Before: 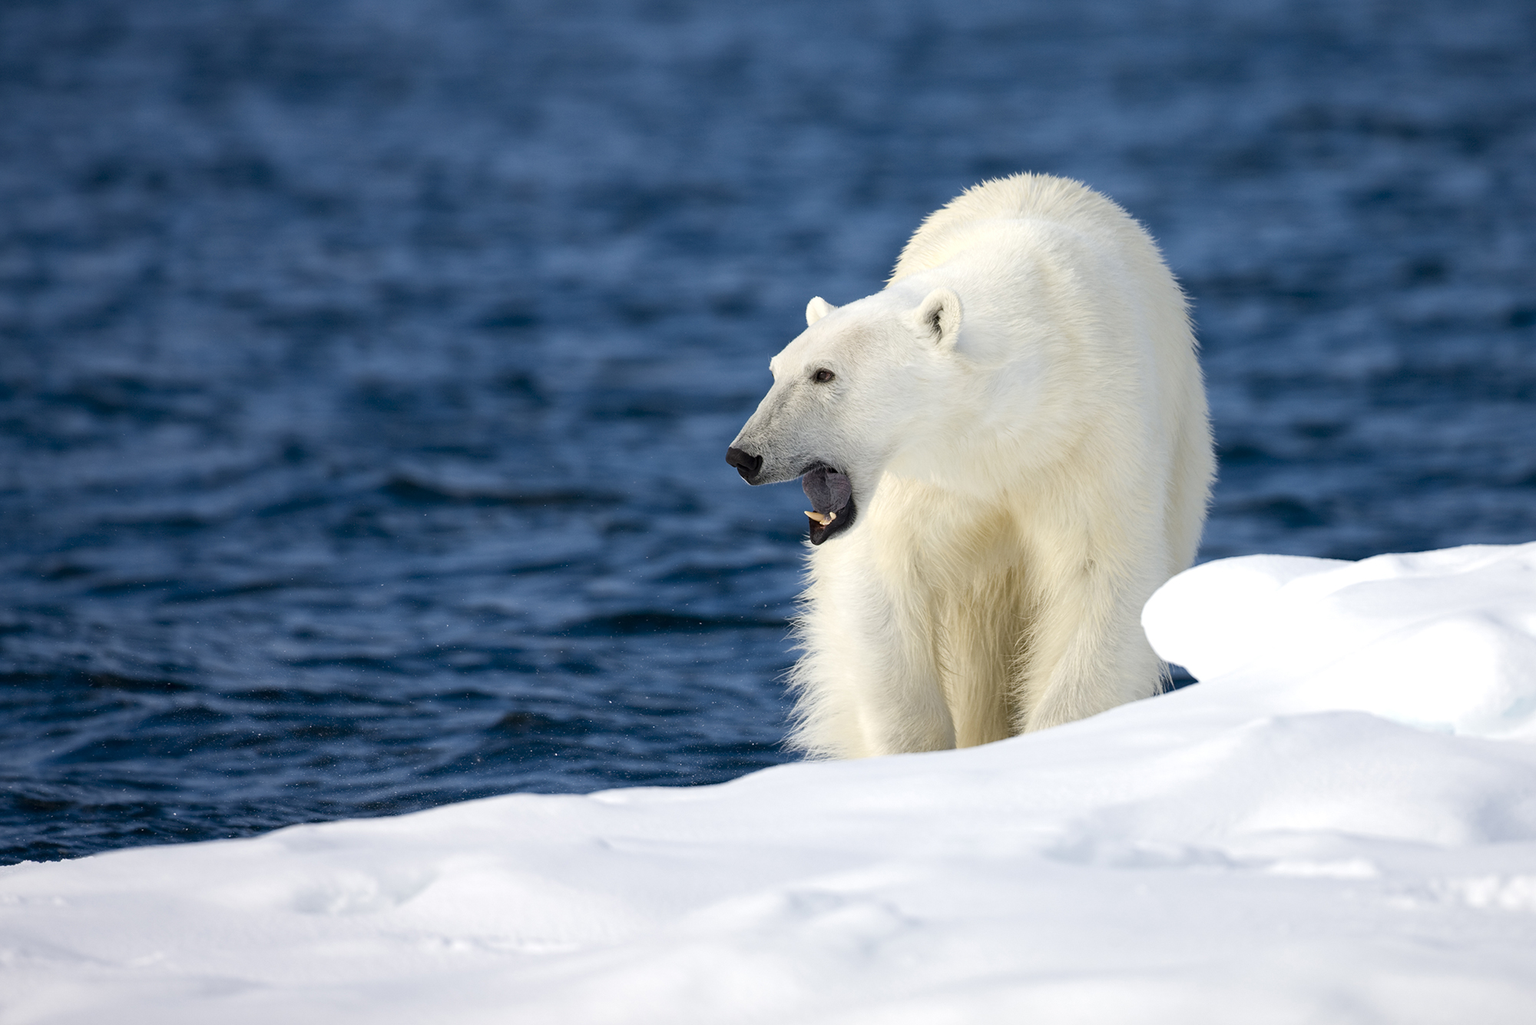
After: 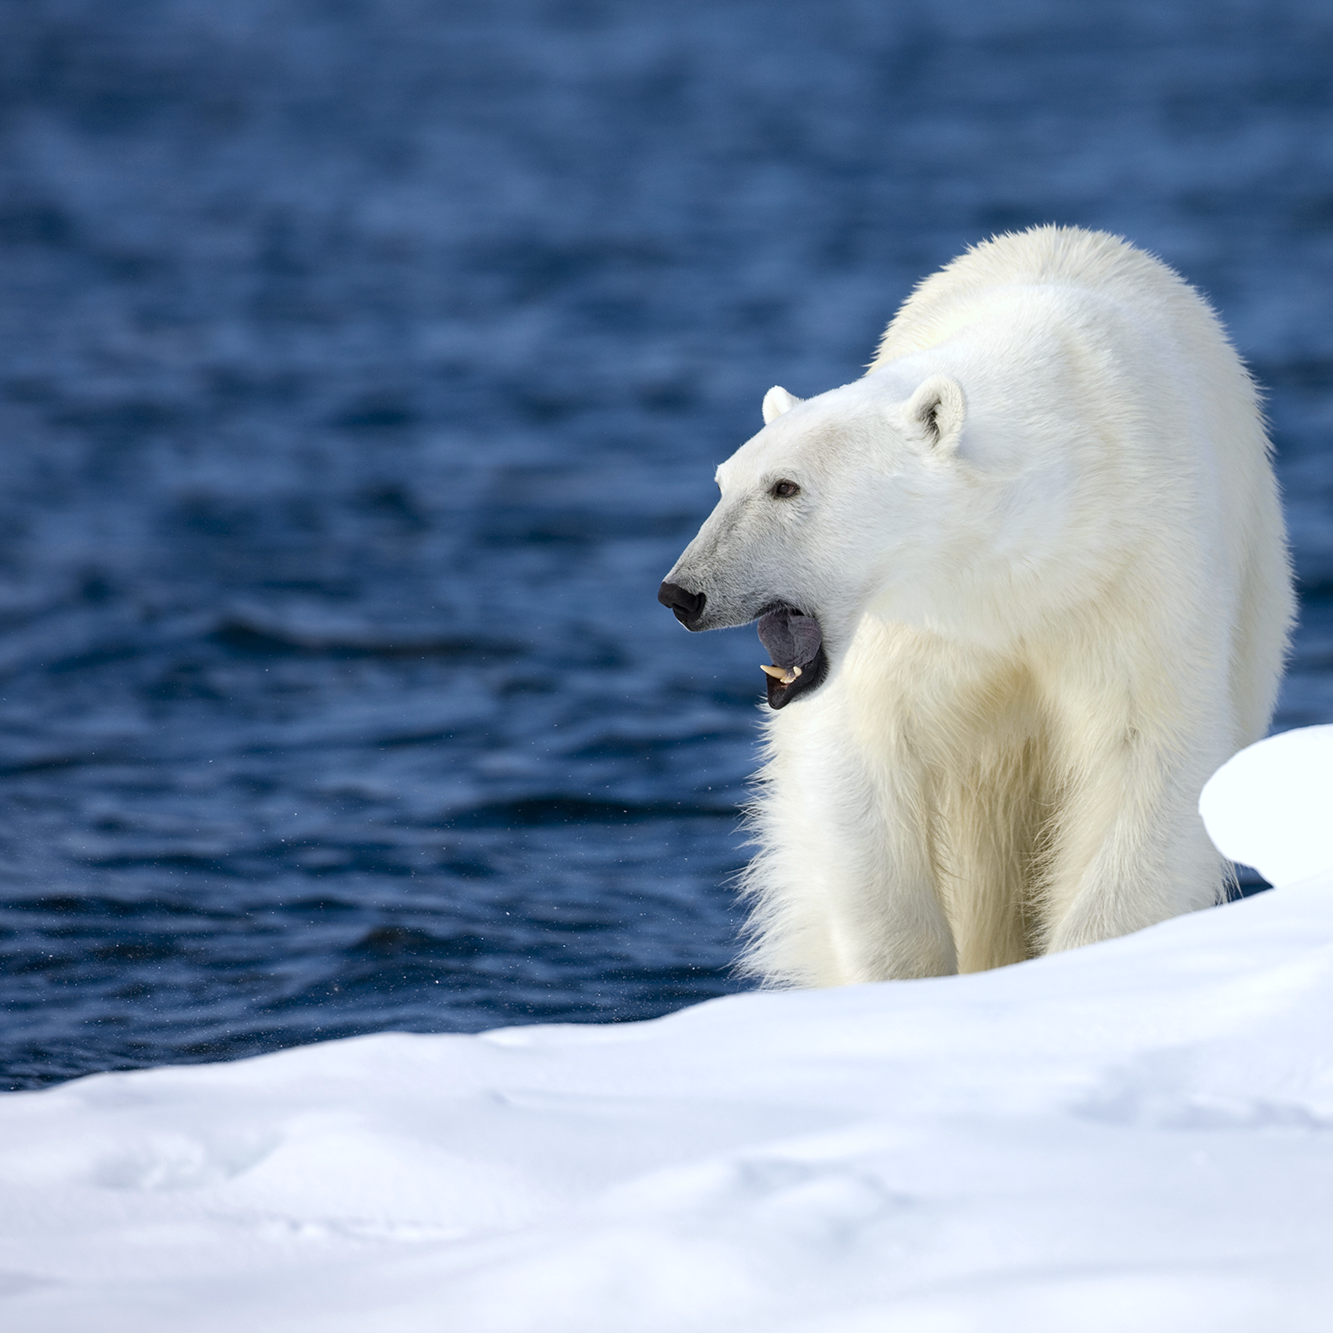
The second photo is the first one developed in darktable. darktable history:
exposure: compensate highlight preservation false
crop and rotate: left 14.385%, right 18.948%
tone equalizer: on, module defaults
white balance: red 0.974, blue 1.044
